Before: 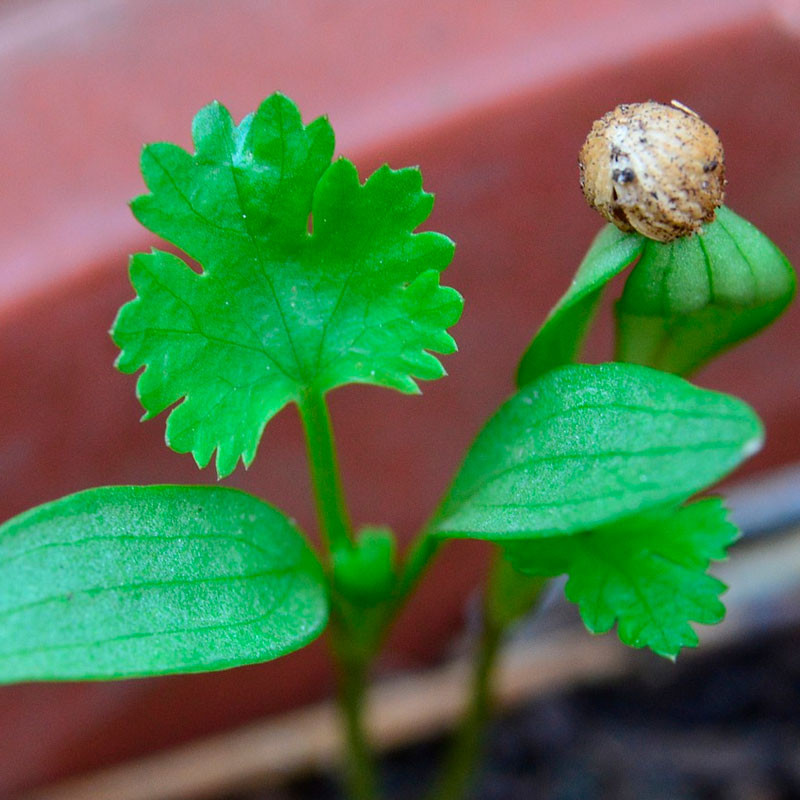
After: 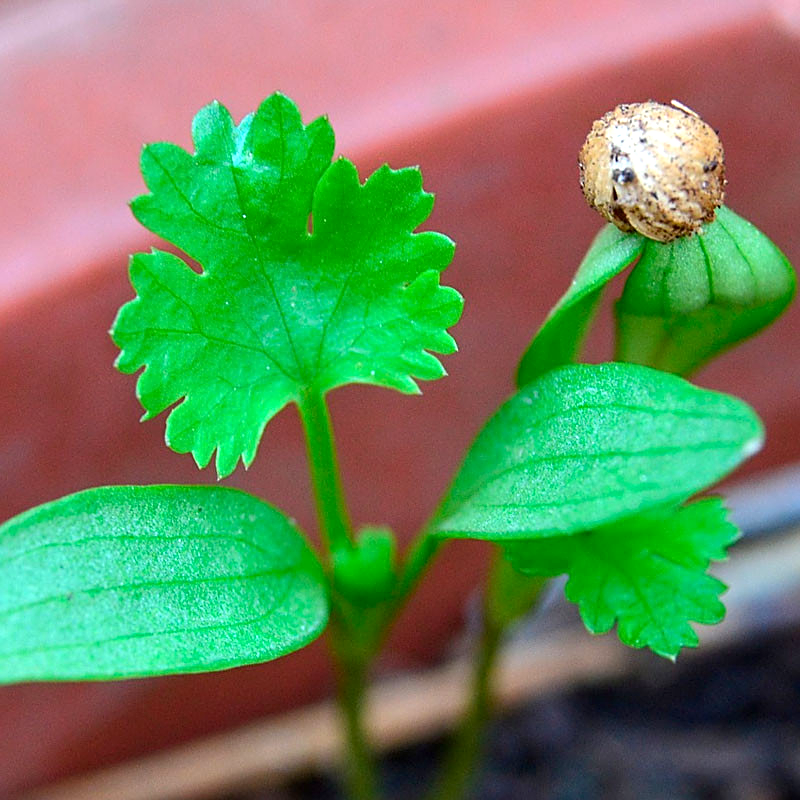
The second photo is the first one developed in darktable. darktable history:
sharpen: on, module defaults
exposure: black level correction 0.001, exposure 0.499 EV, compensate highlight preservation false
